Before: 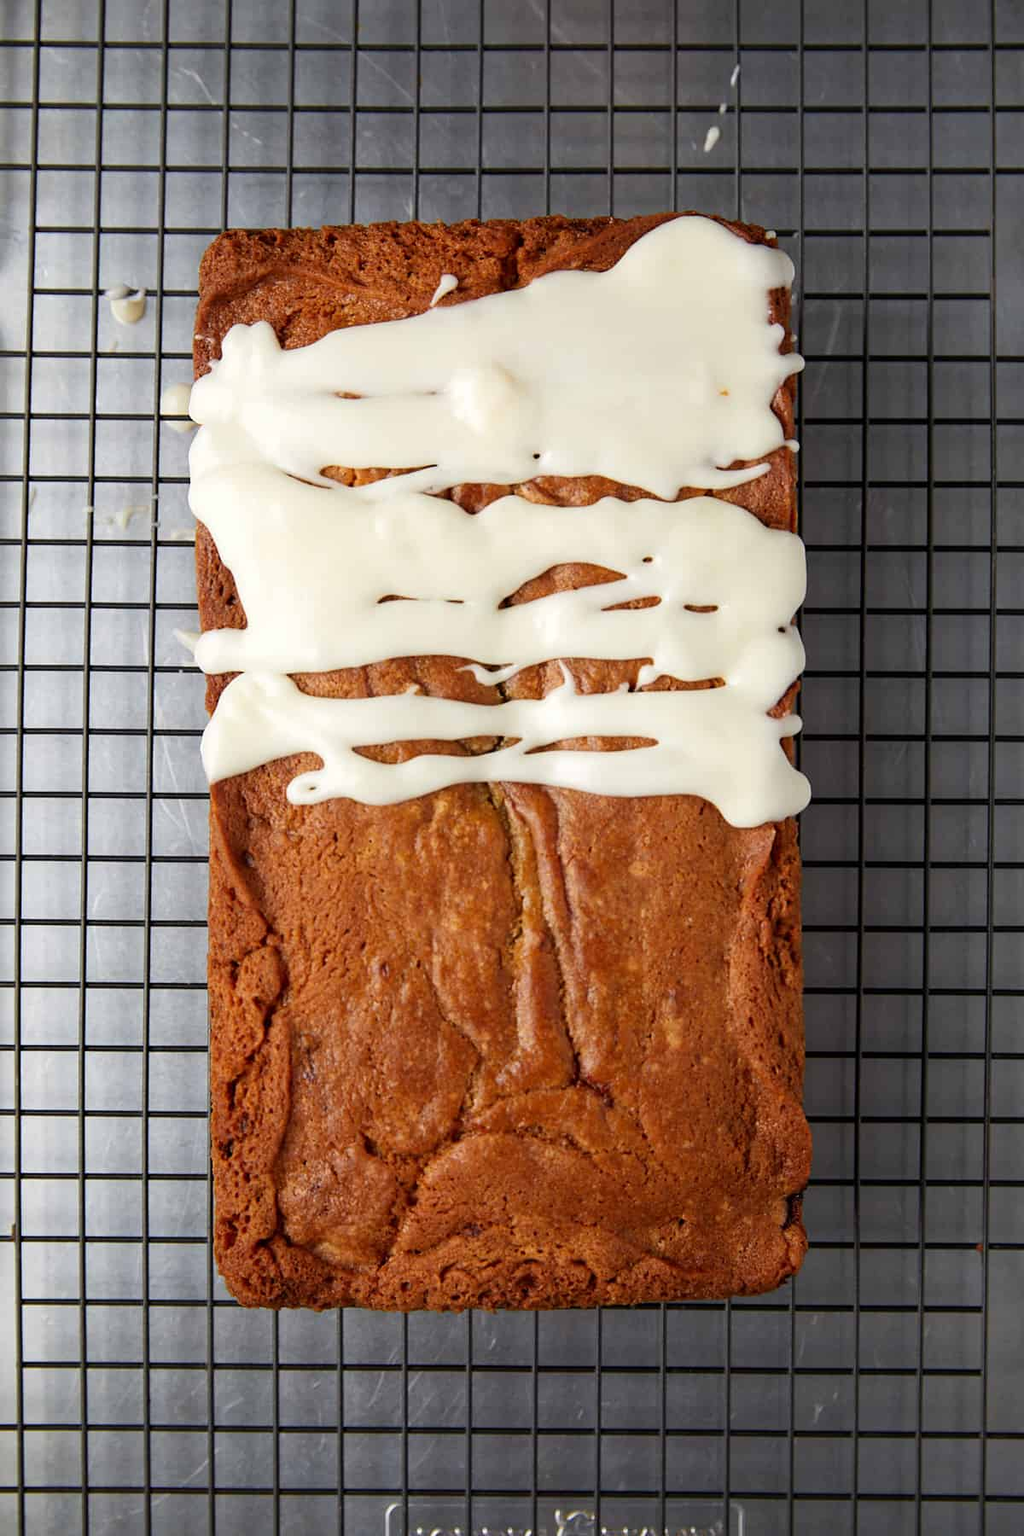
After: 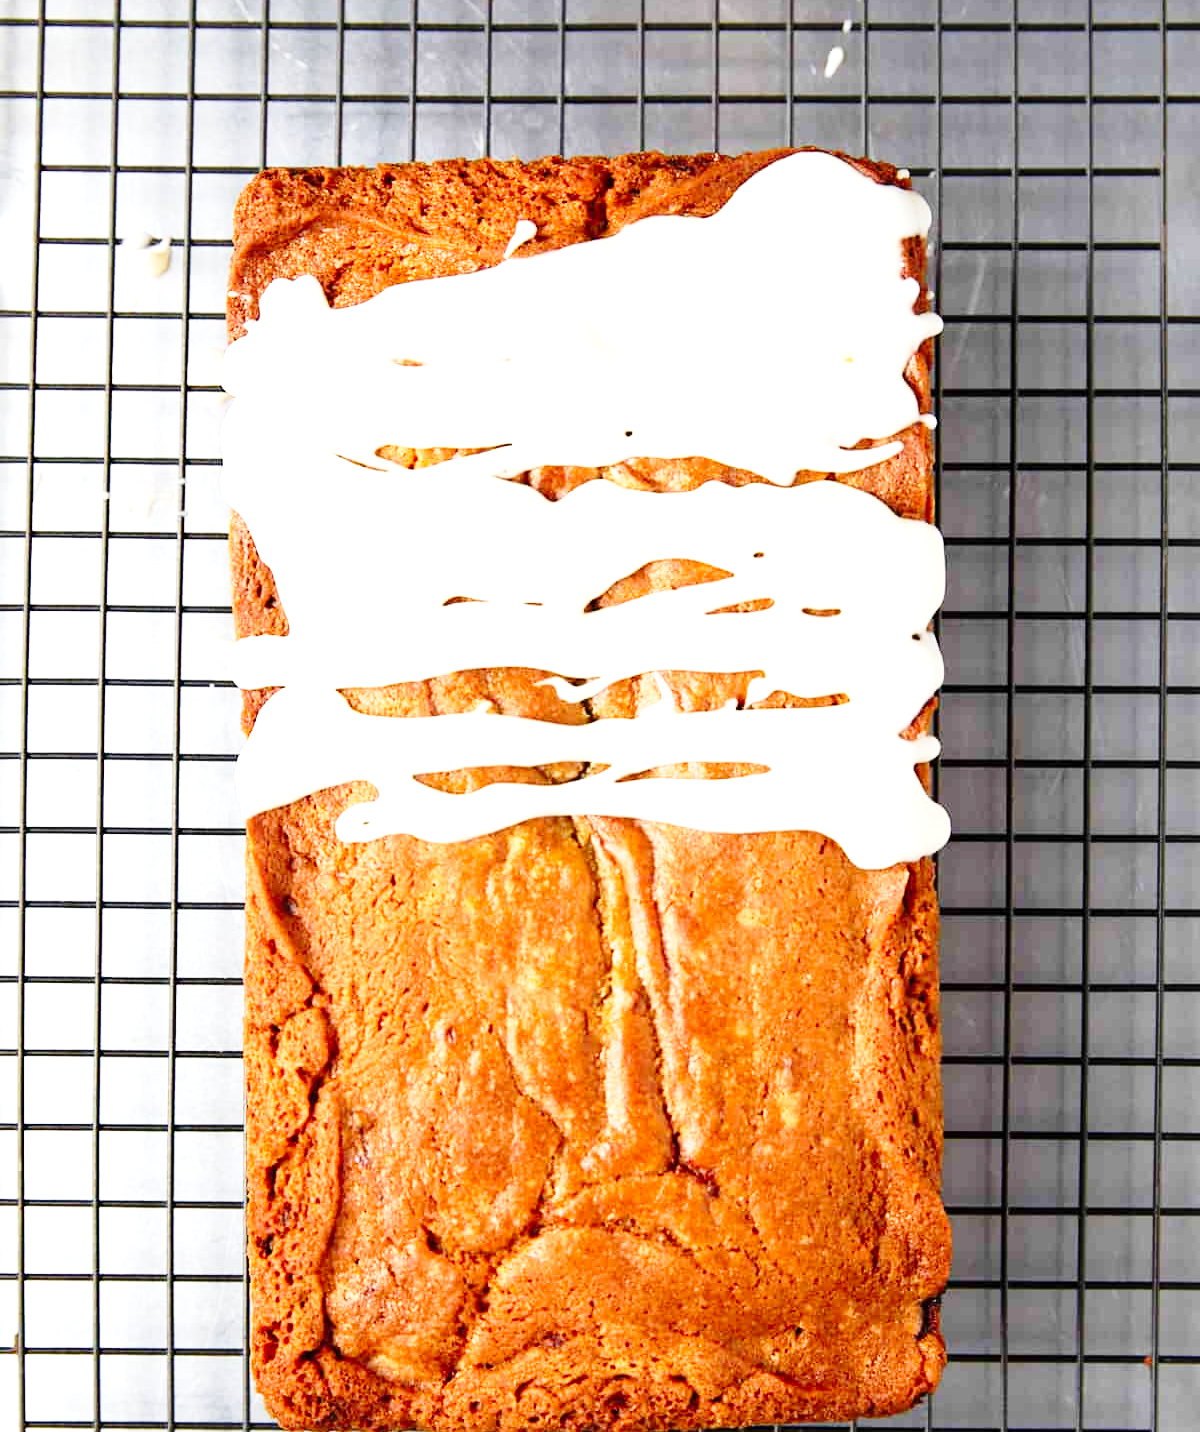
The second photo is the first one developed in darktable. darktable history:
crop and rotate: top 5.655%, bottom 14.78%
exposure: exposure 1 EV, compensate exposure bias true, compensate highlight preservation false
base curve: curves: ch0 [(0, 0) (0.028, 0.03) (0.121, 0.232) (0.46, 0.748) (0.859, 0.968) (1, 1)], preserve colors none
